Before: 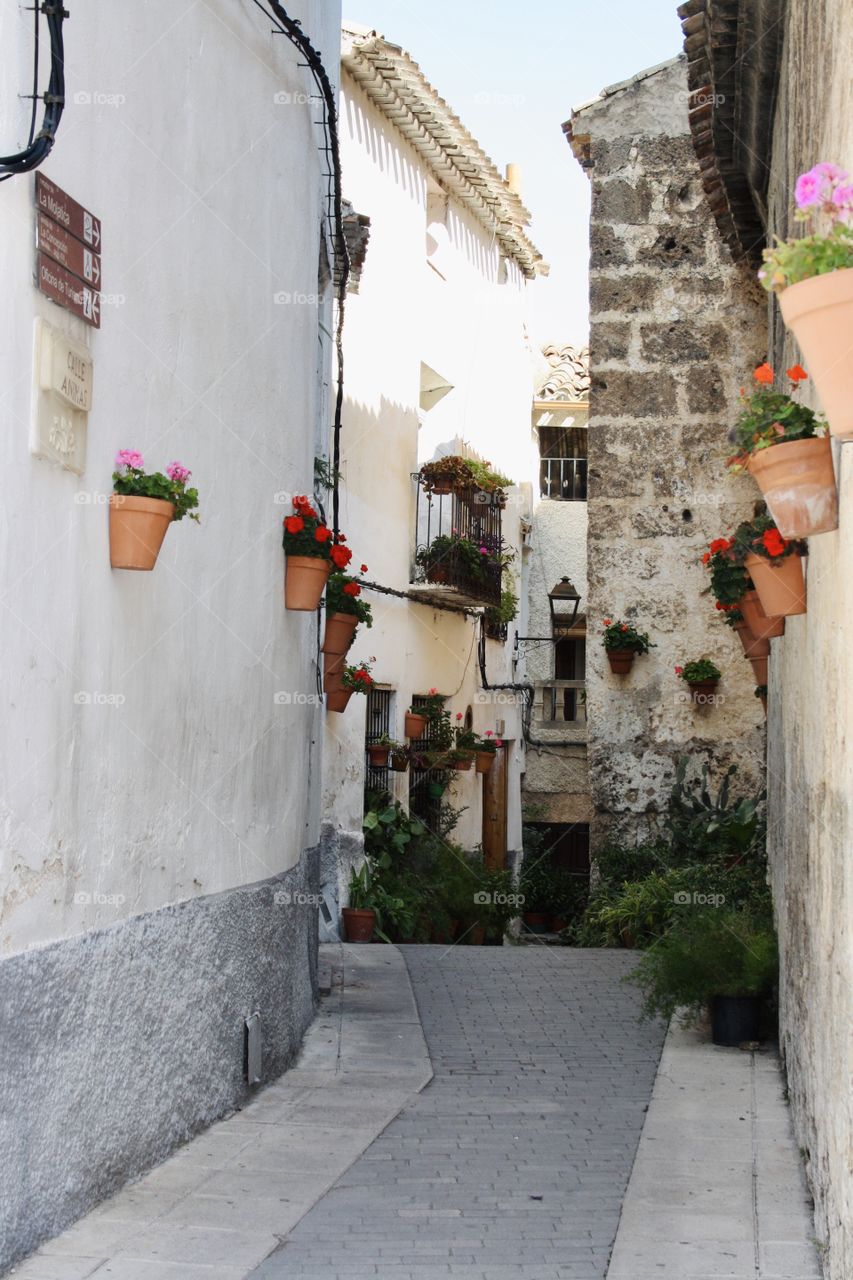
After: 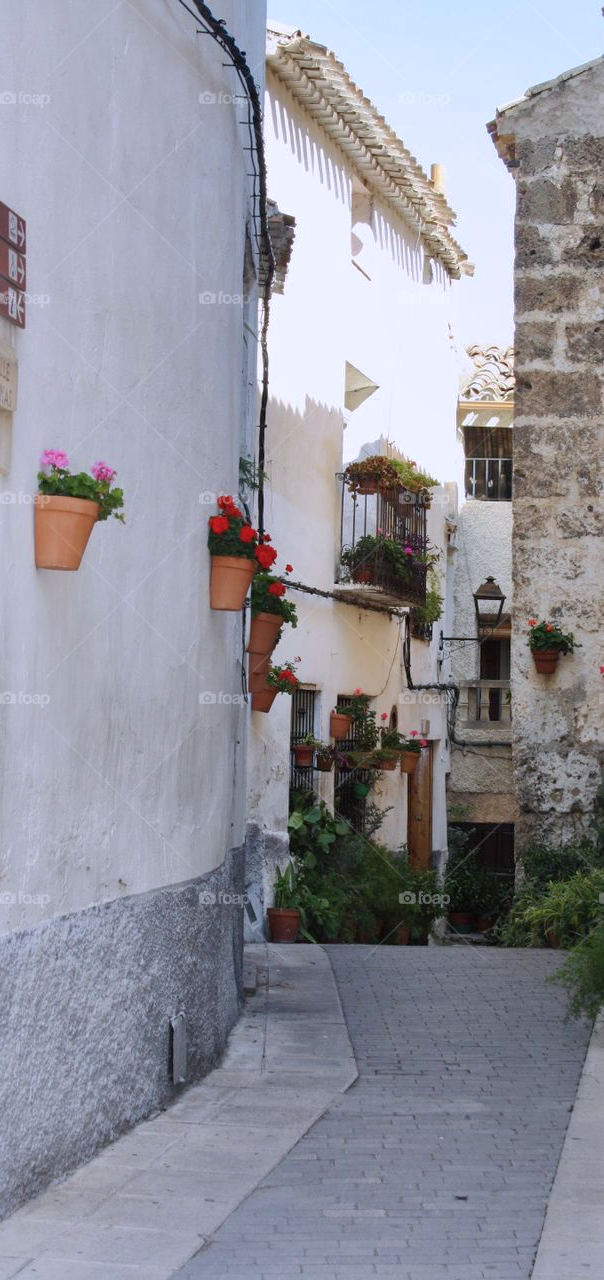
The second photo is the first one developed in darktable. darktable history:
crop and rotate: left 9.009%, right 20.074%
shadows and highlights: on, module defaults
color calibration: output R [1.003, 0.027, -0.041, 0], output G [-0.018, 1.043, -0.038, 0], output B [0.071, -0.086, 1.017, 0], illuminant as shot in camera, x 0.358, y 0.373, temperature 4628.91 K
